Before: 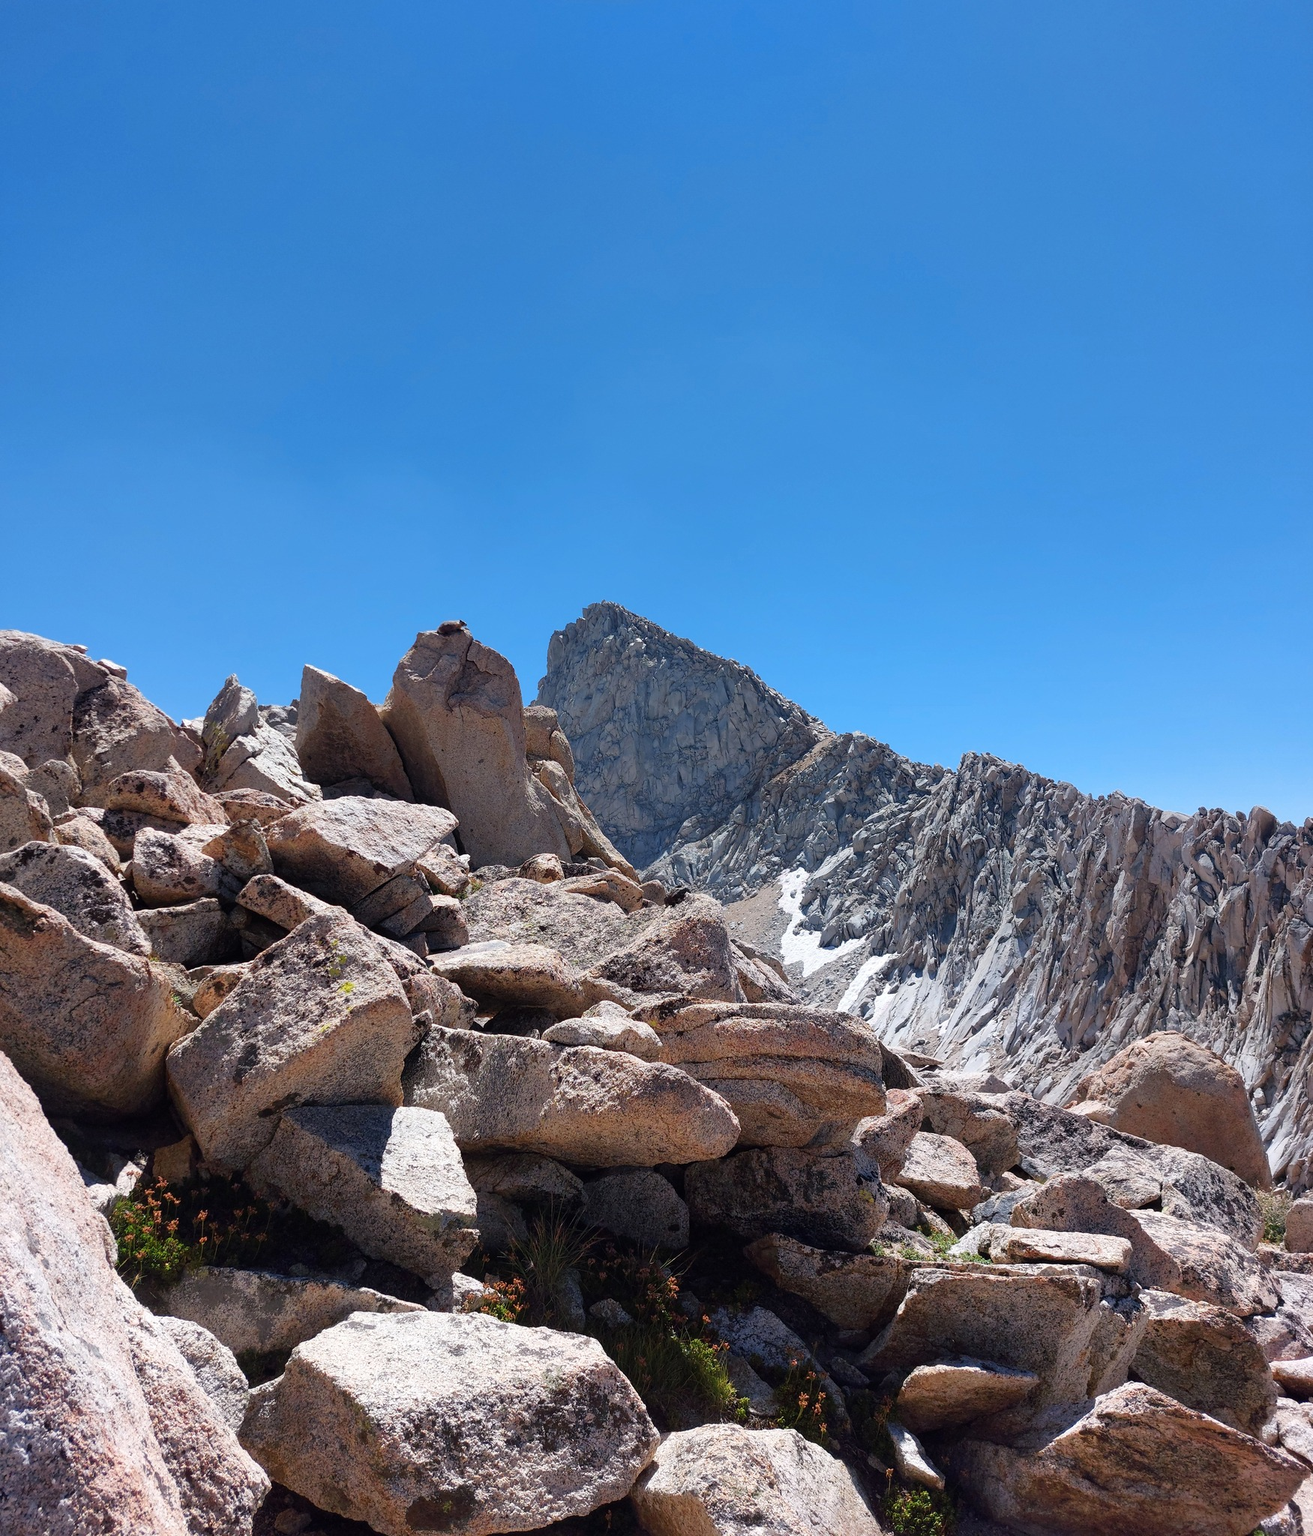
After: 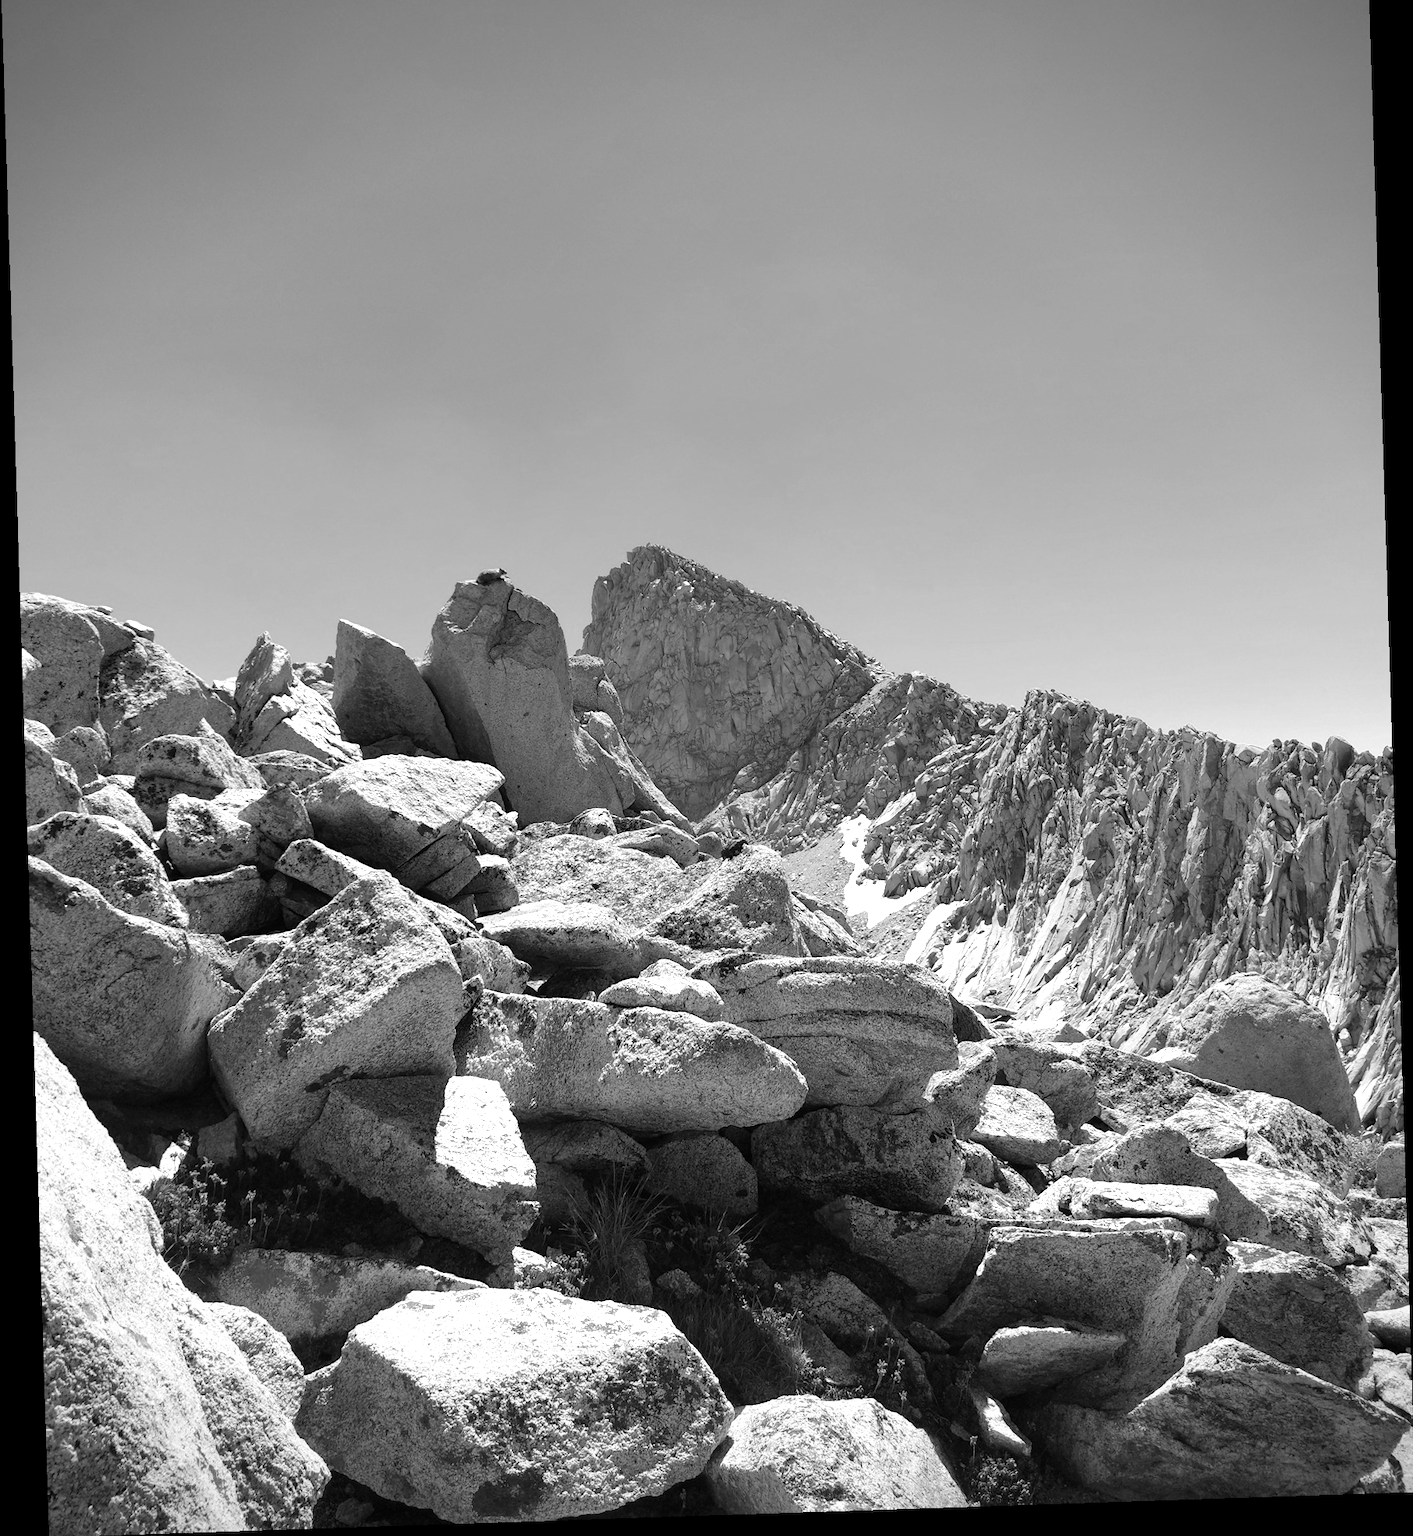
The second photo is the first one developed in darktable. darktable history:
rotate and perspective: rotation -1.77°, lens shift (horizontal) 0.004, automatic cropping off
contrast brightness saturation: saturation -1
exposure: exposure 0.564 EV, compensate highlight preservation false
vignetting: fall-off start 97.23%, saturation -0.024, center (-0.033, -0.042), width/height ratio 1.179, unbound false
crop and rotate: top 6.25%
